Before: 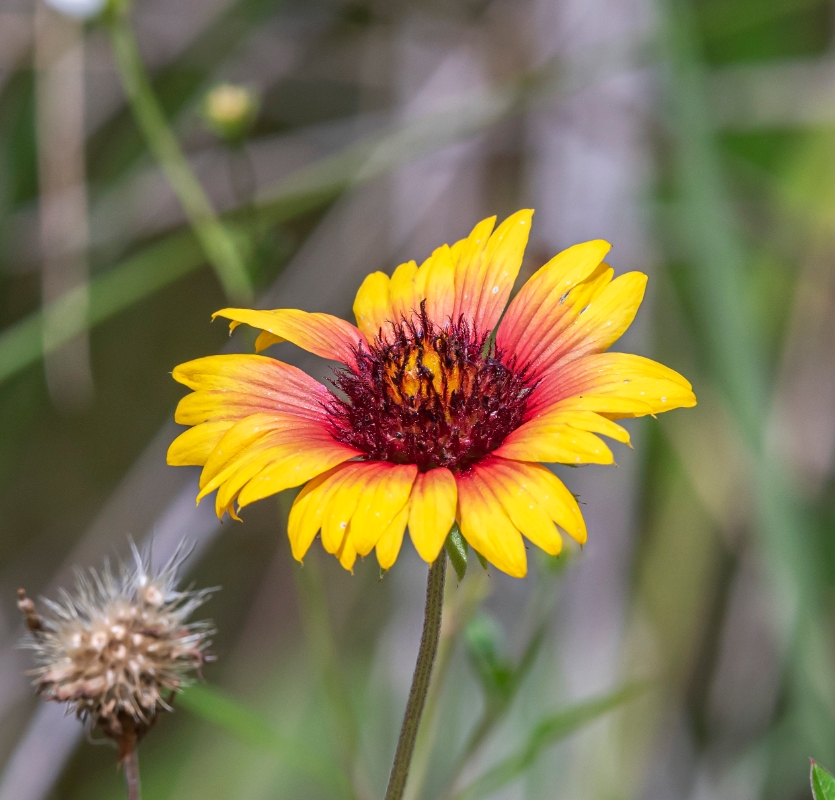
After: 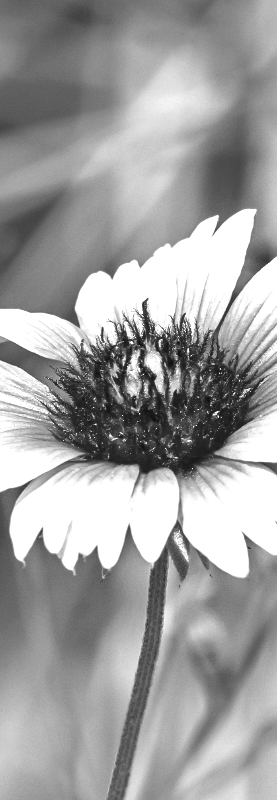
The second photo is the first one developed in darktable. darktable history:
monochrome: on, module defaults
shadows and highlights: soften with gaussian
exposure: black level correction 0, exposure 1.2 EV, compensate highlight preservation false
crop: left 33.36%, right 33.36%
